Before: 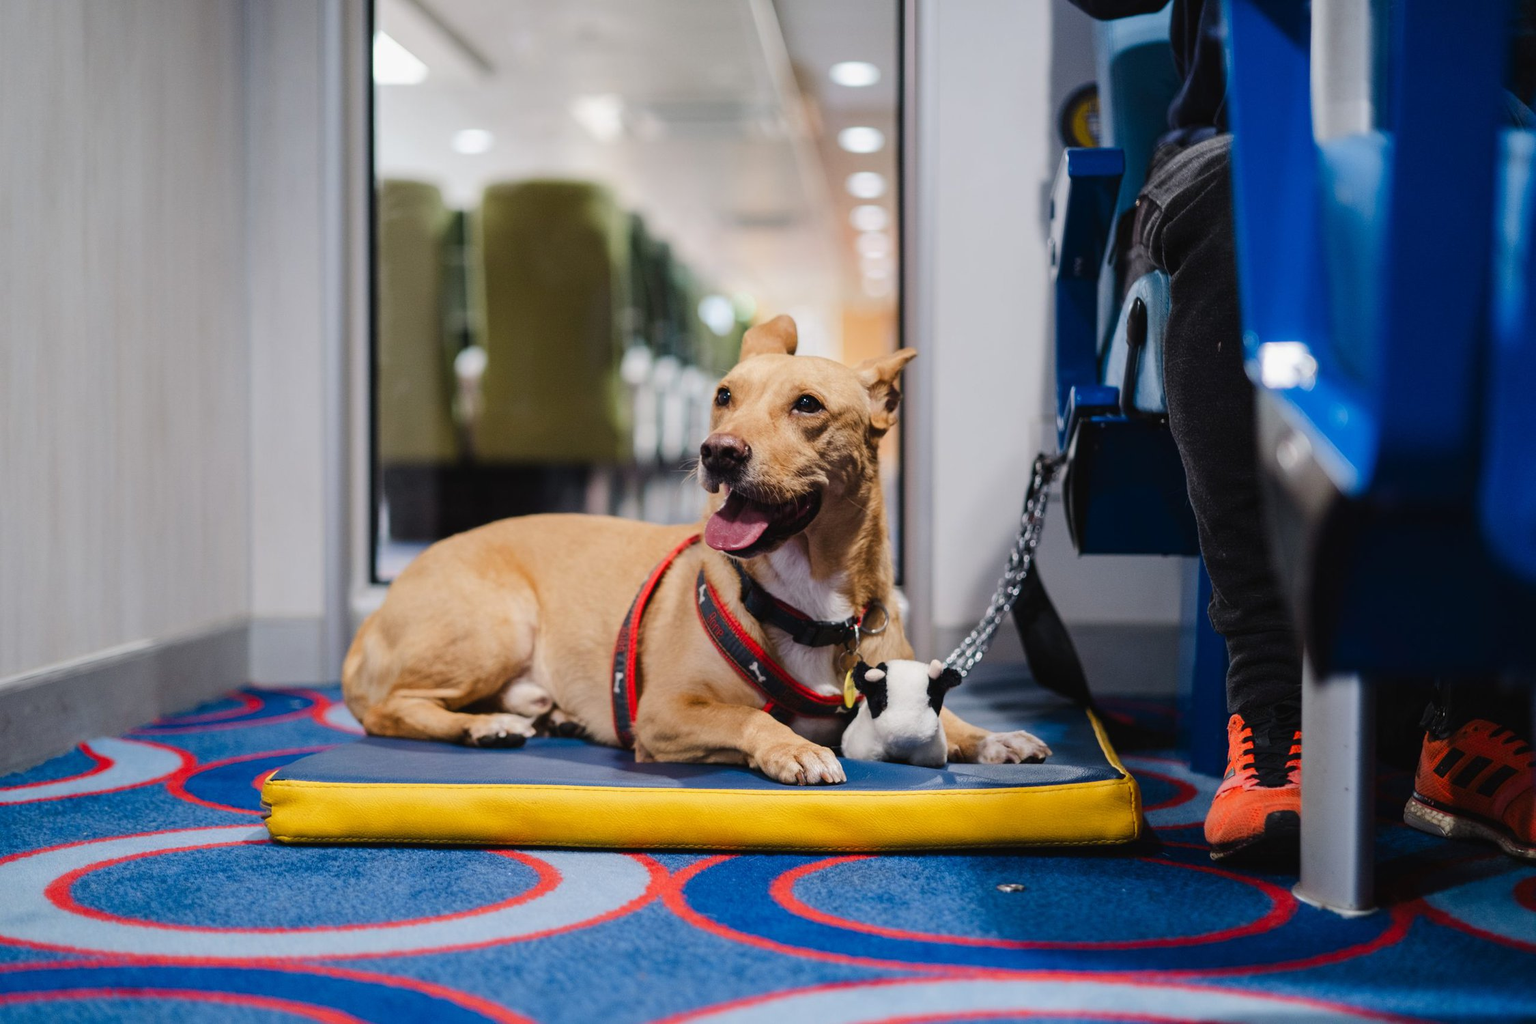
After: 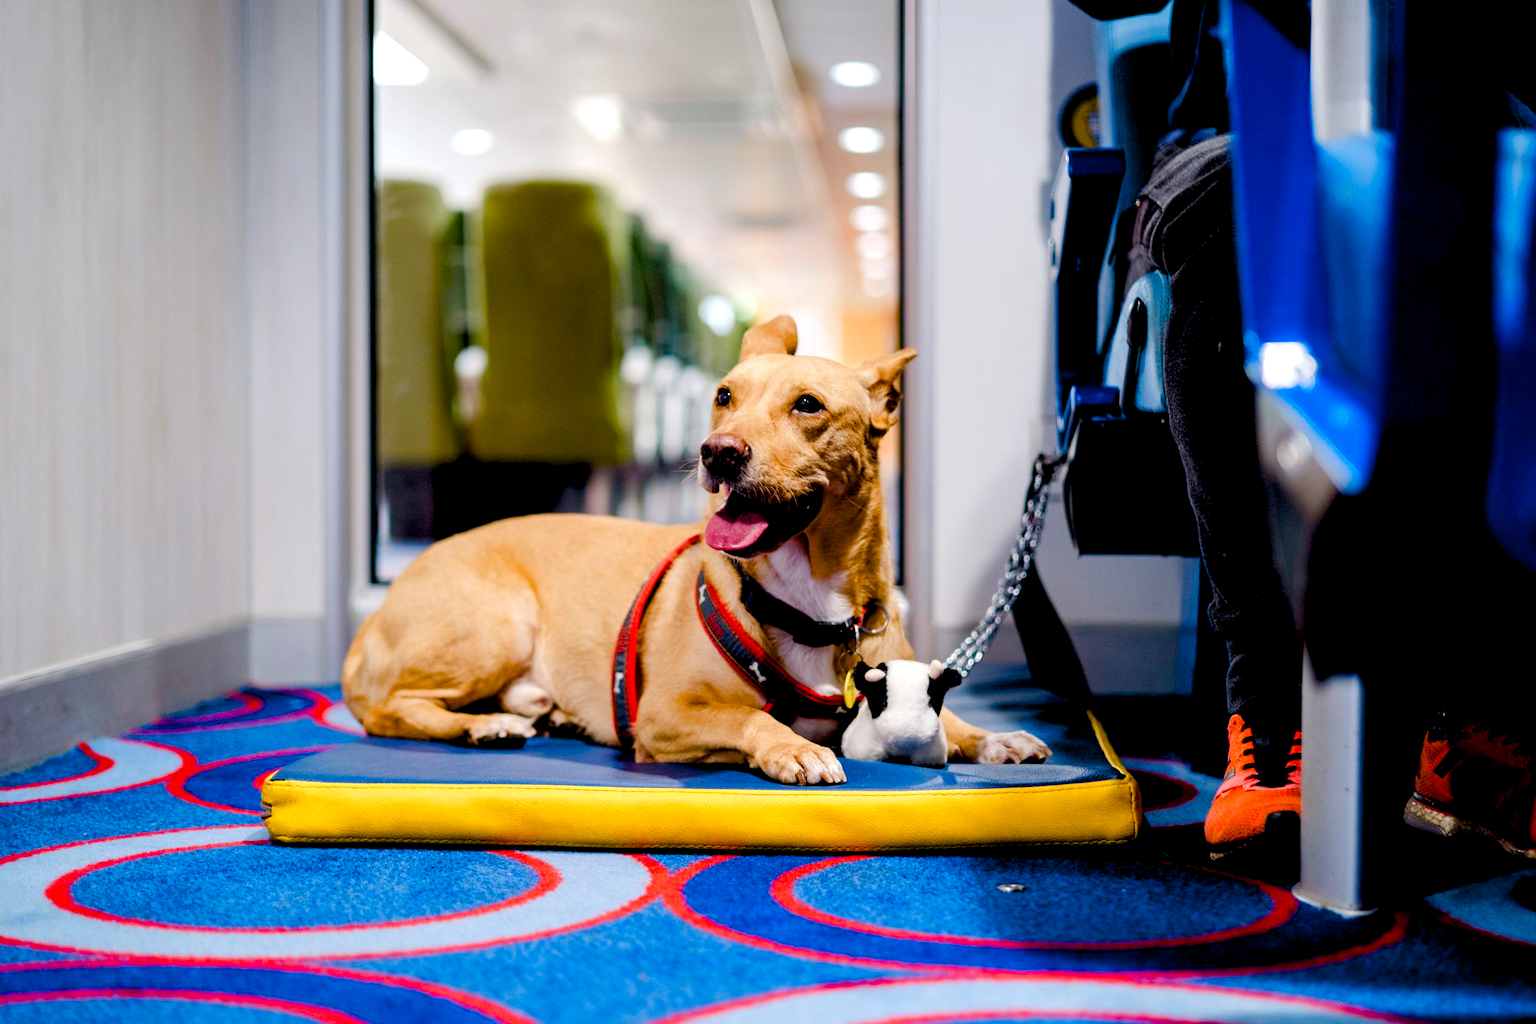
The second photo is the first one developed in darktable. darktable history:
color balance rgb: global offset › luminance -1.426%, linear chroma grading › global chroma 14.555%, perceptual saturation grading › global saturation 25.232%, perceptual saturation grading › highlights -50.175%, perceptual saturation grading › shadows 30.432%, perceptual brilliance grading › global brilliance 10.253%, perceptual brilliance grading › shadows 14.592%, global vibrance 20%
